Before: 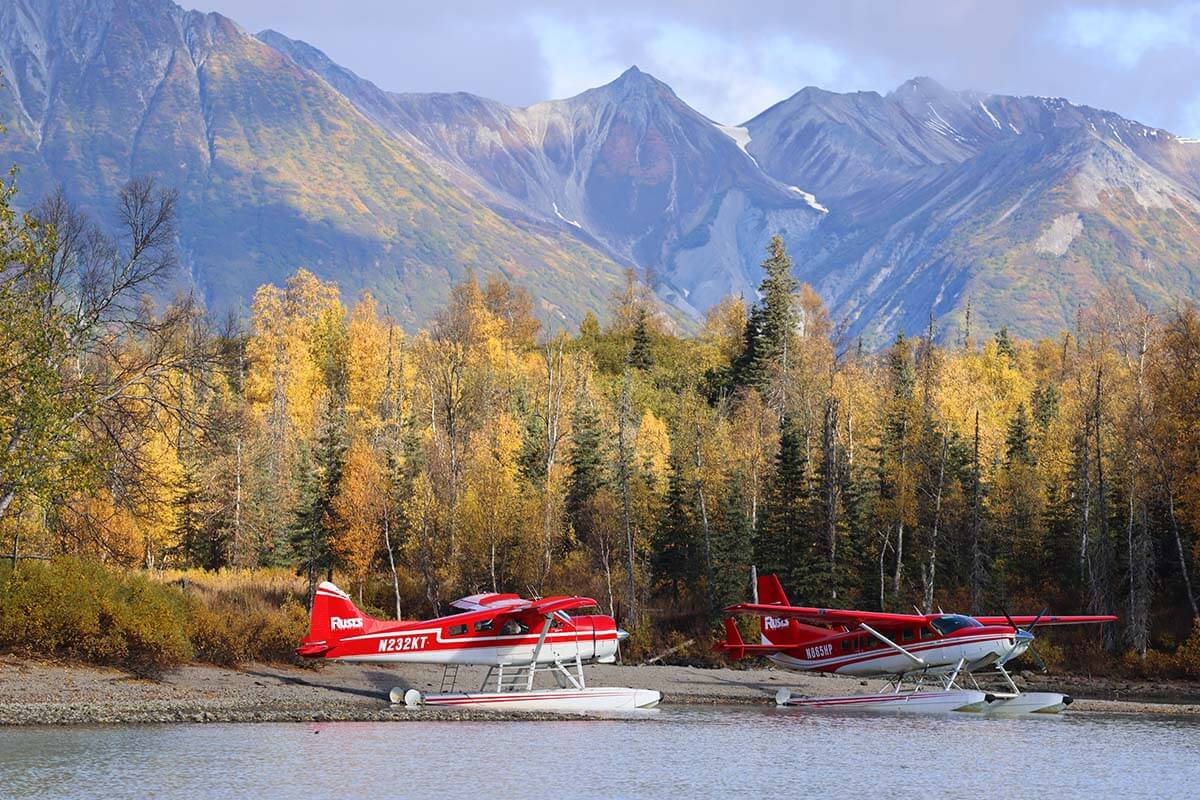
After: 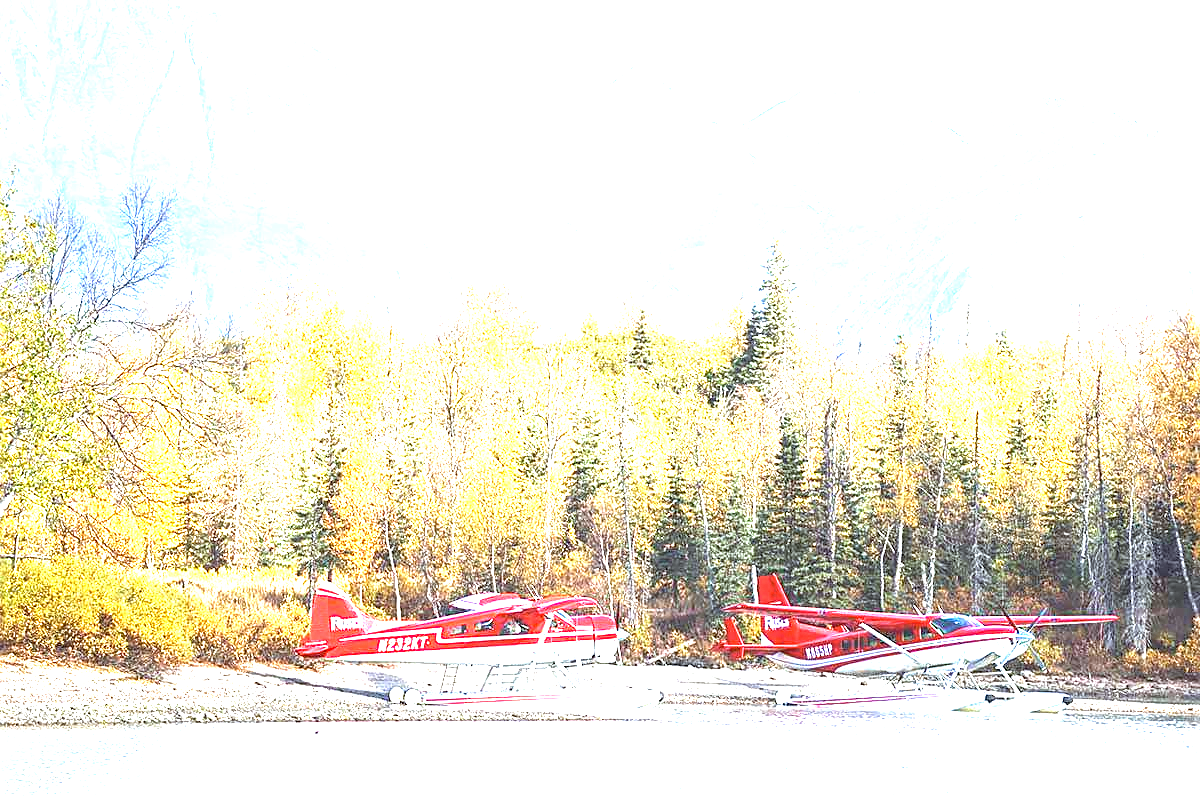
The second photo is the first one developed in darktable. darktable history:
local contrast: on, module defaults
tone equalizer: on, module defaults
exposure: exposure 3 EV, compensate highlight preservation false
white balance: red 0.925, blue 1.046
sharpen: on, module defaults
